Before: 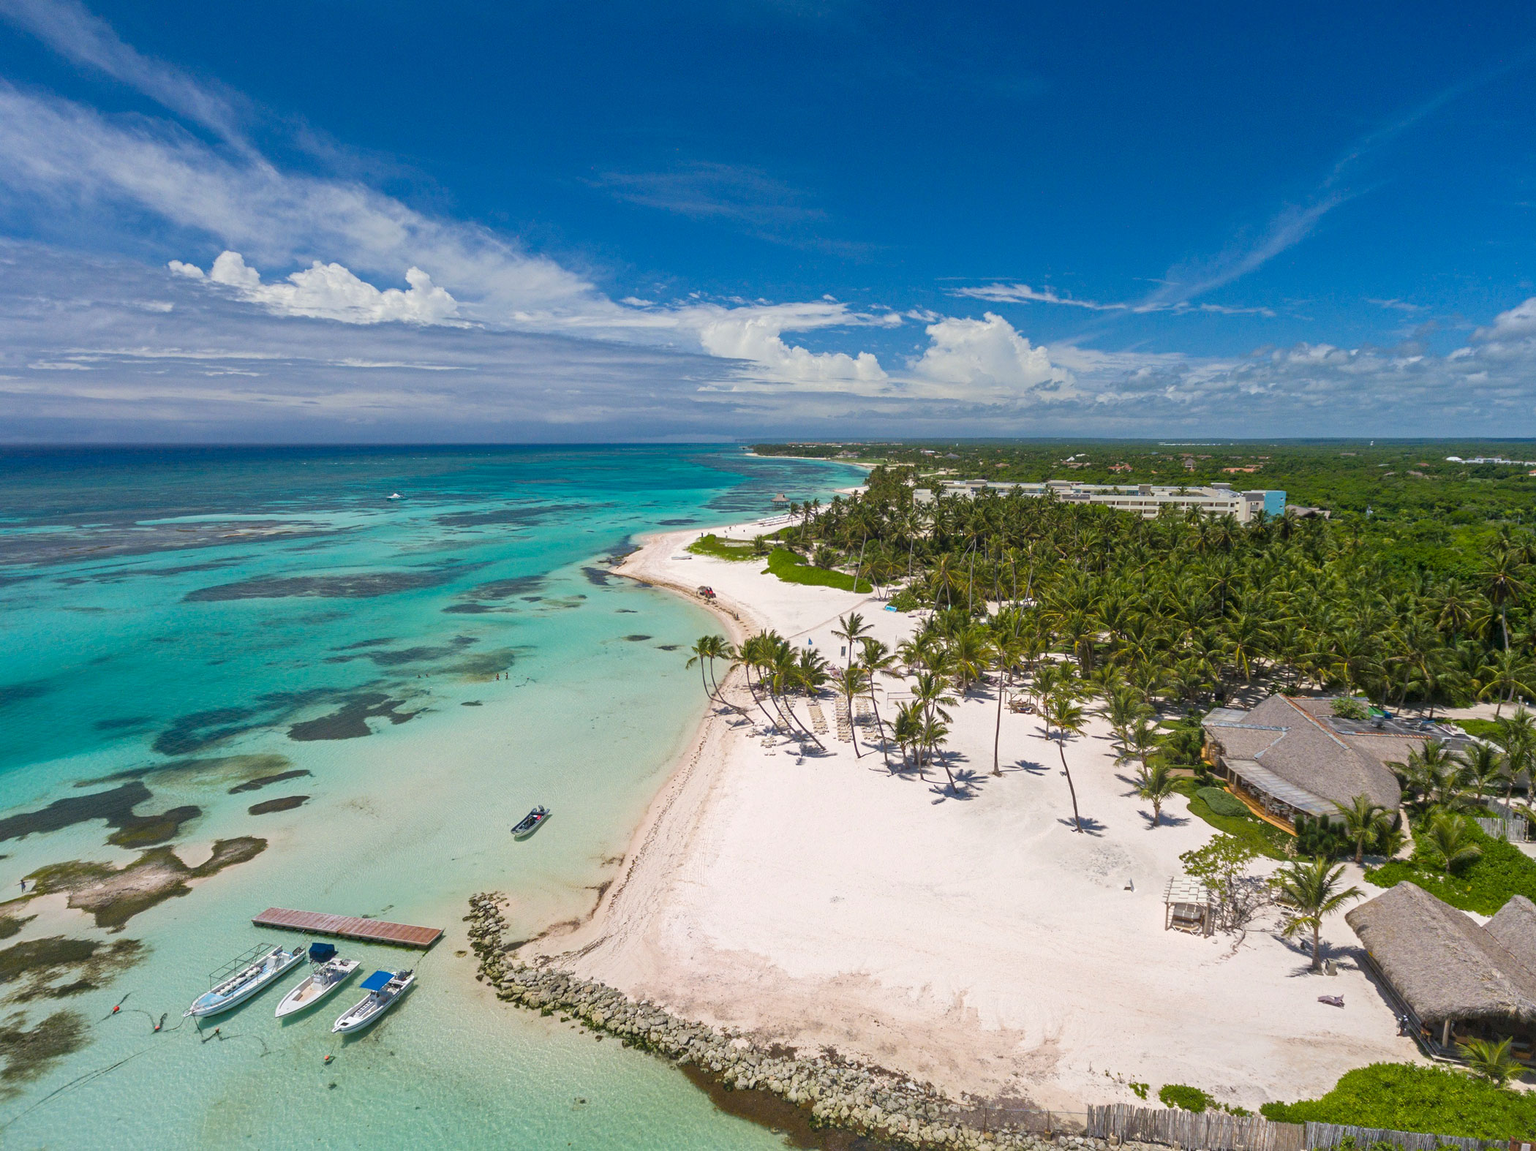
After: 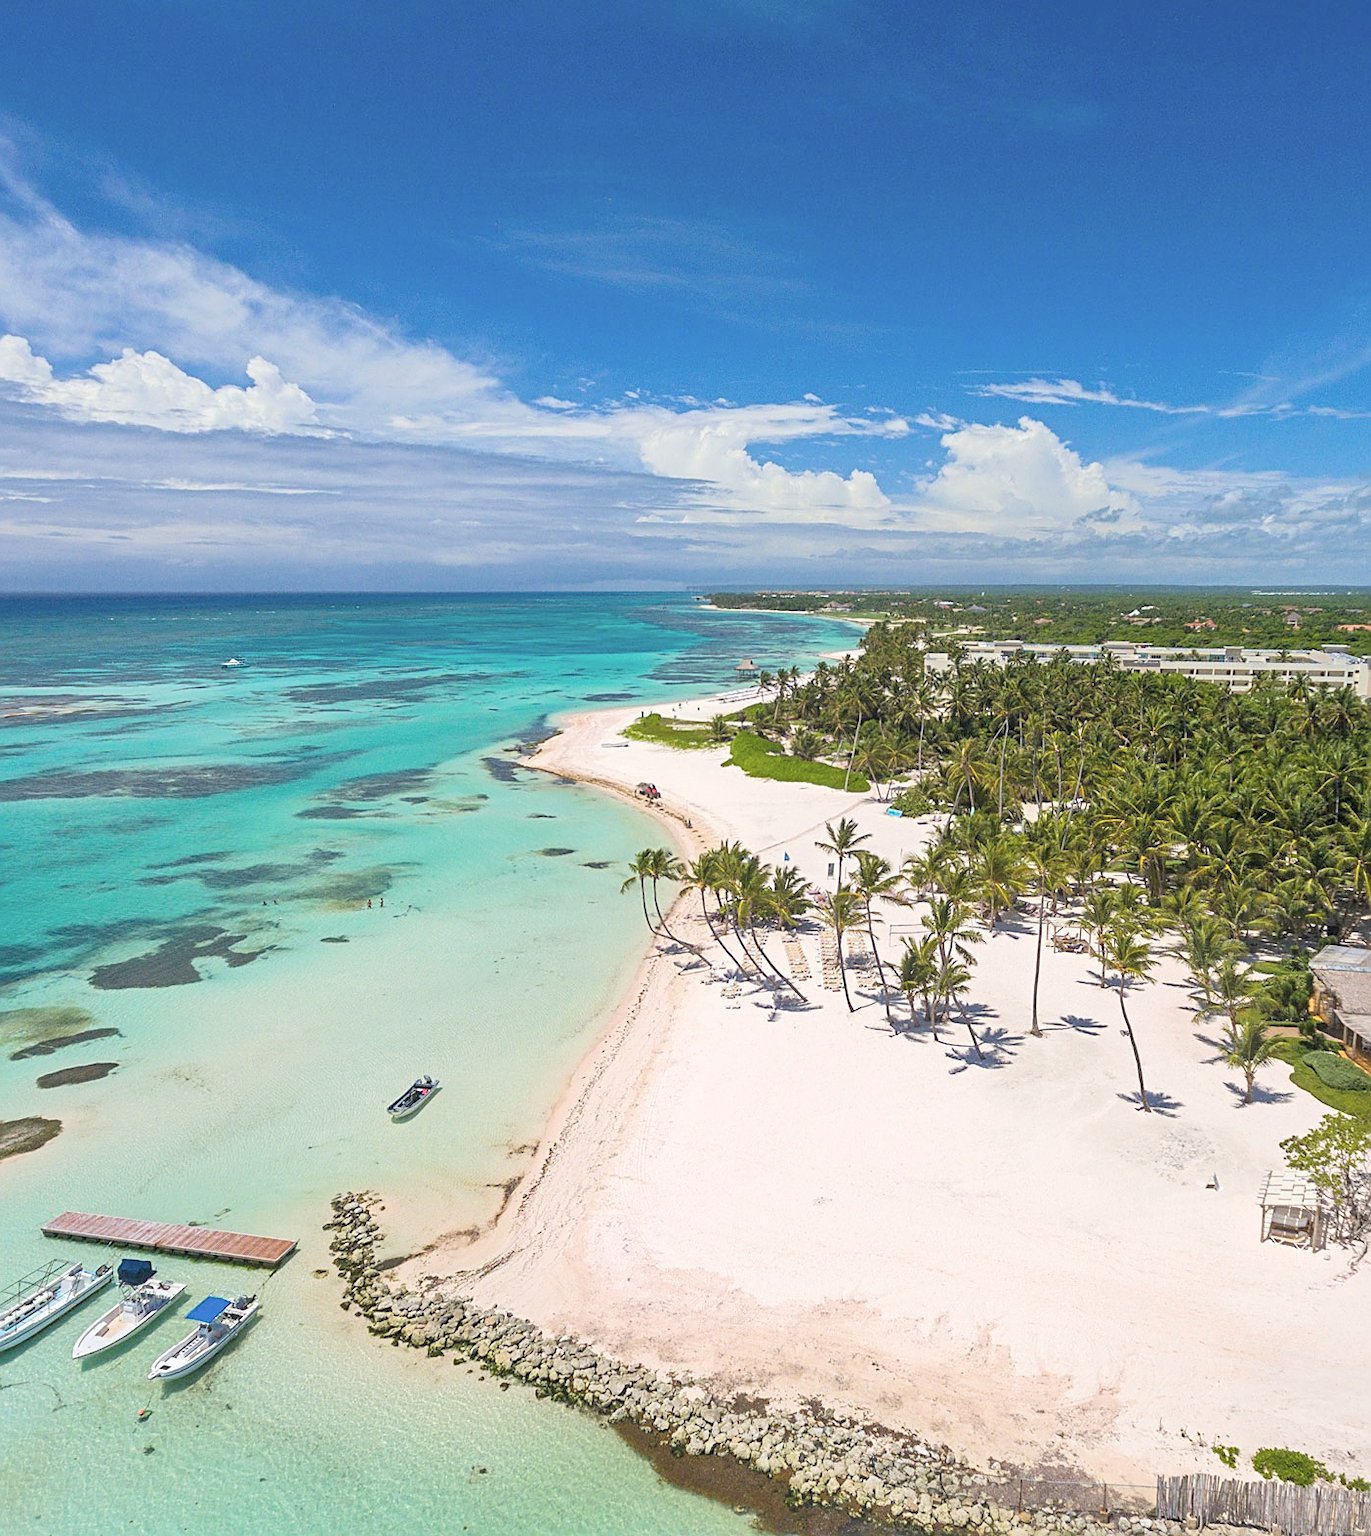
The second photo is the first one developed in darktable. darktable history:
contrast brightness saturation: contrast 0.136, brightness 0.225
sharpen: on, module defaults
crop and rotate: left 14.424%, right 18.666%
exposure: compensate exposure bias true, compensate highlight preservation false
